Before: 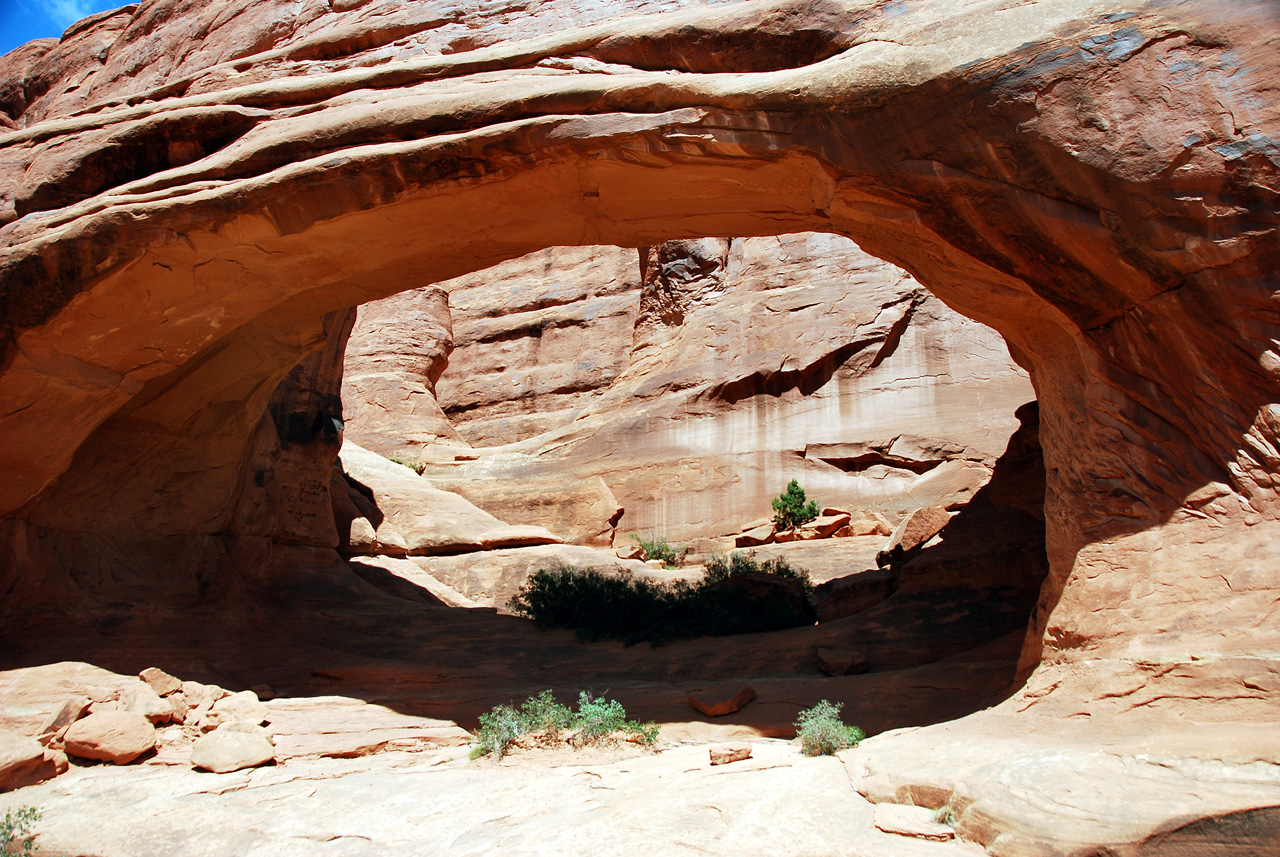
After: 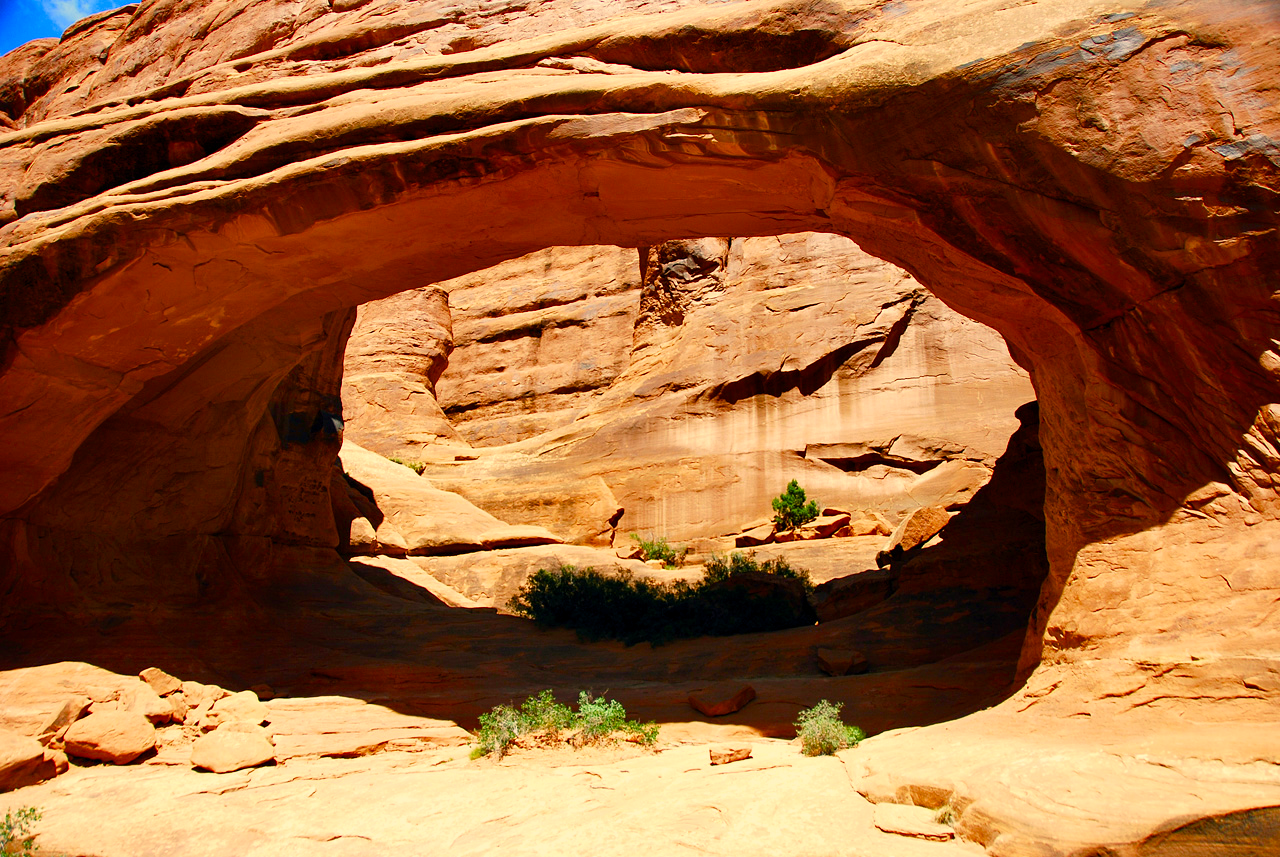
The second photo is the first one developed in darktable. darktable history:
color balance rgb: linear chroma grading › global chroma 49.479%, perceptual saturation grading › global saturation 20%, perceptual saturation grading › highlights -50.115%, perceptual saturation grading › shadows 30.107%, global vibrance 11.028%
color correction: highlights a* 14.78, highlights b* 31.53
